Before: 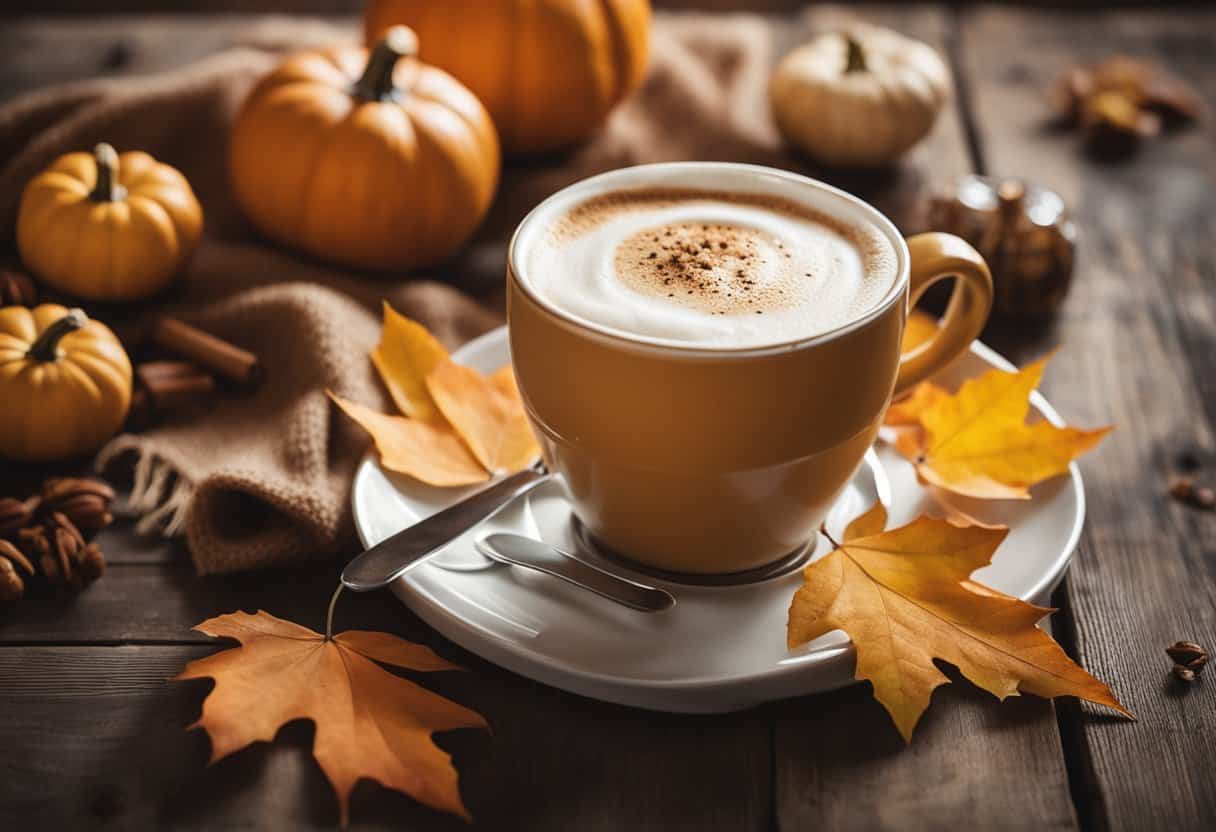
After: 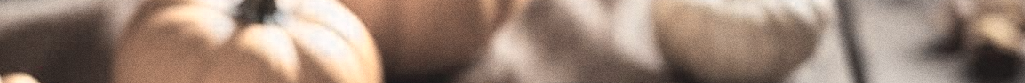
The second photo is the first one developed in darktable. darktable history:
crop and rotate: left 9.644%, top 9.491%, right 6.021%, bottom 80.509%
shadows and highlights: low approximation 0.01, soften with gaussian
grain: on, module defaults
color zones: curves: ch0 [(0, 0.6) (0.129, 0.585) (0.193, 0.596) (0.429, 0.5) (0.571, 0.5) (0.714, 0.5) (0.857, 0.5) (1, 0.6)]; ch1 [(0, 0.453) (0.112, 0.245) (0.213, 0.252) (0.429, 0.233) (0.571, 0.231) (0.683, 0.242) (0.857, 0.296) (1, 0.453)]
contrast brightness saturation: brightness 0.13
